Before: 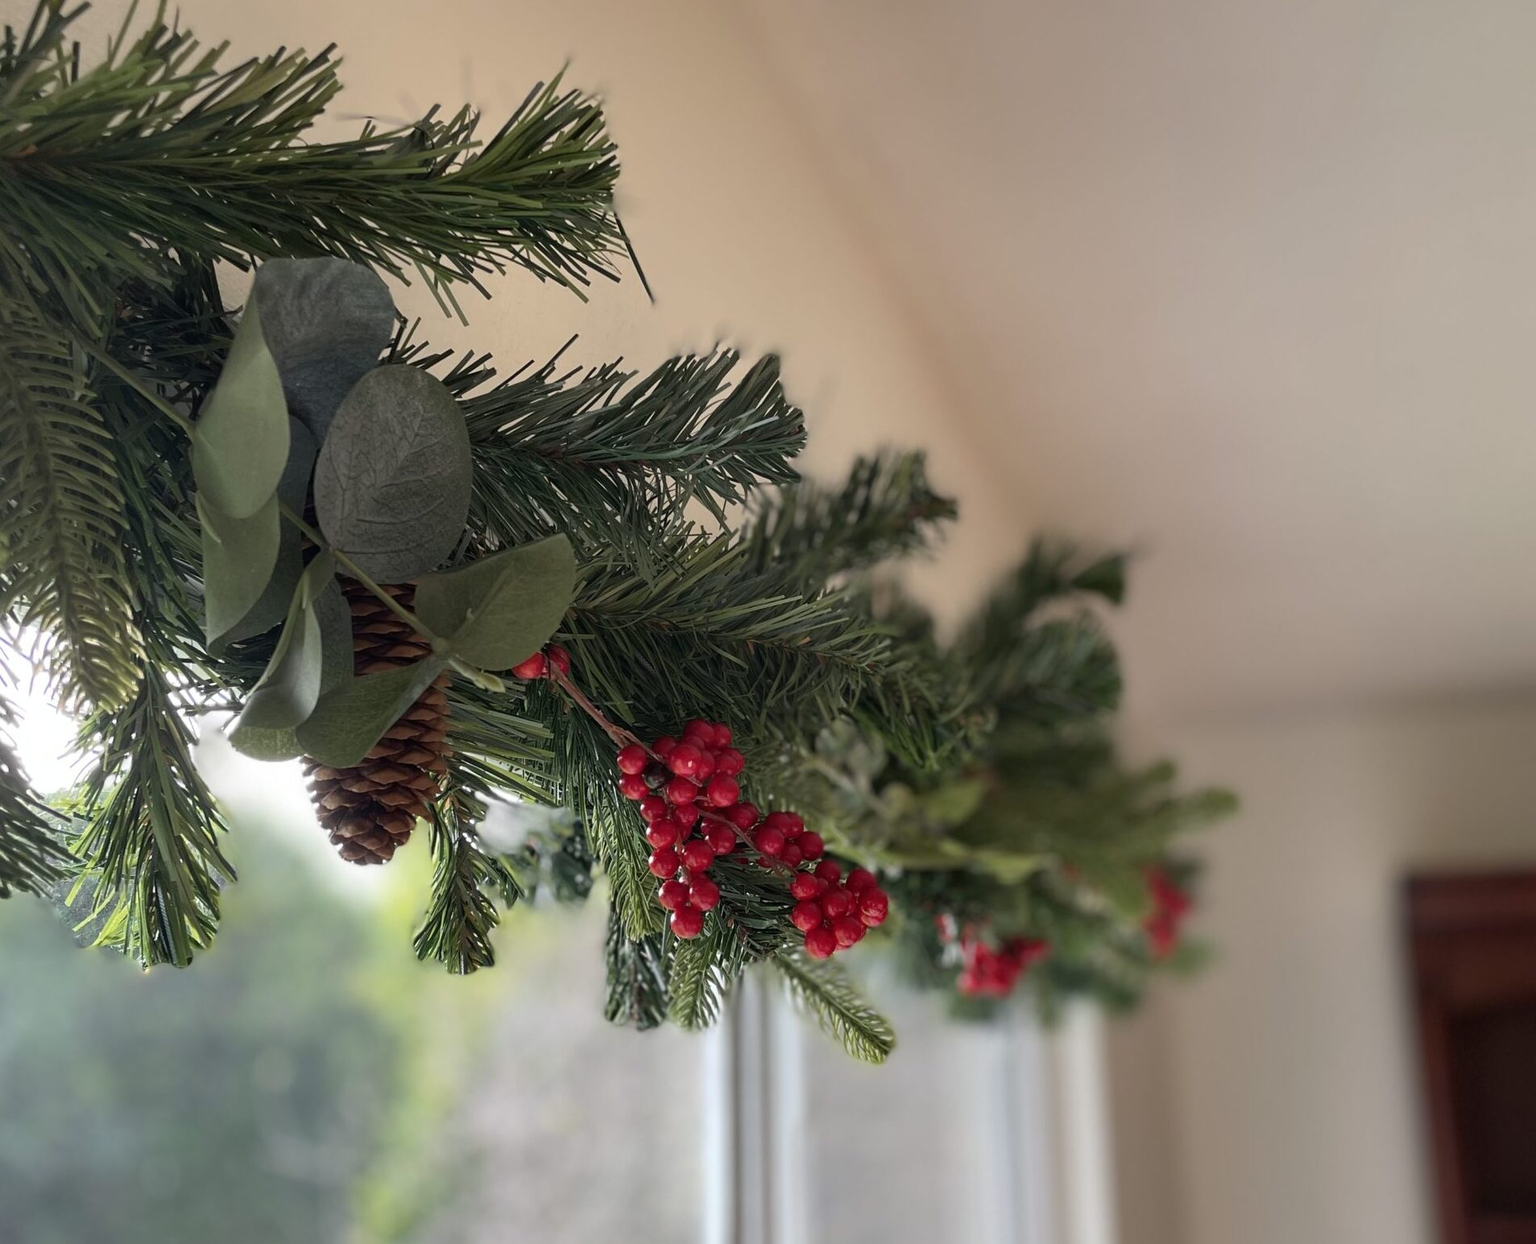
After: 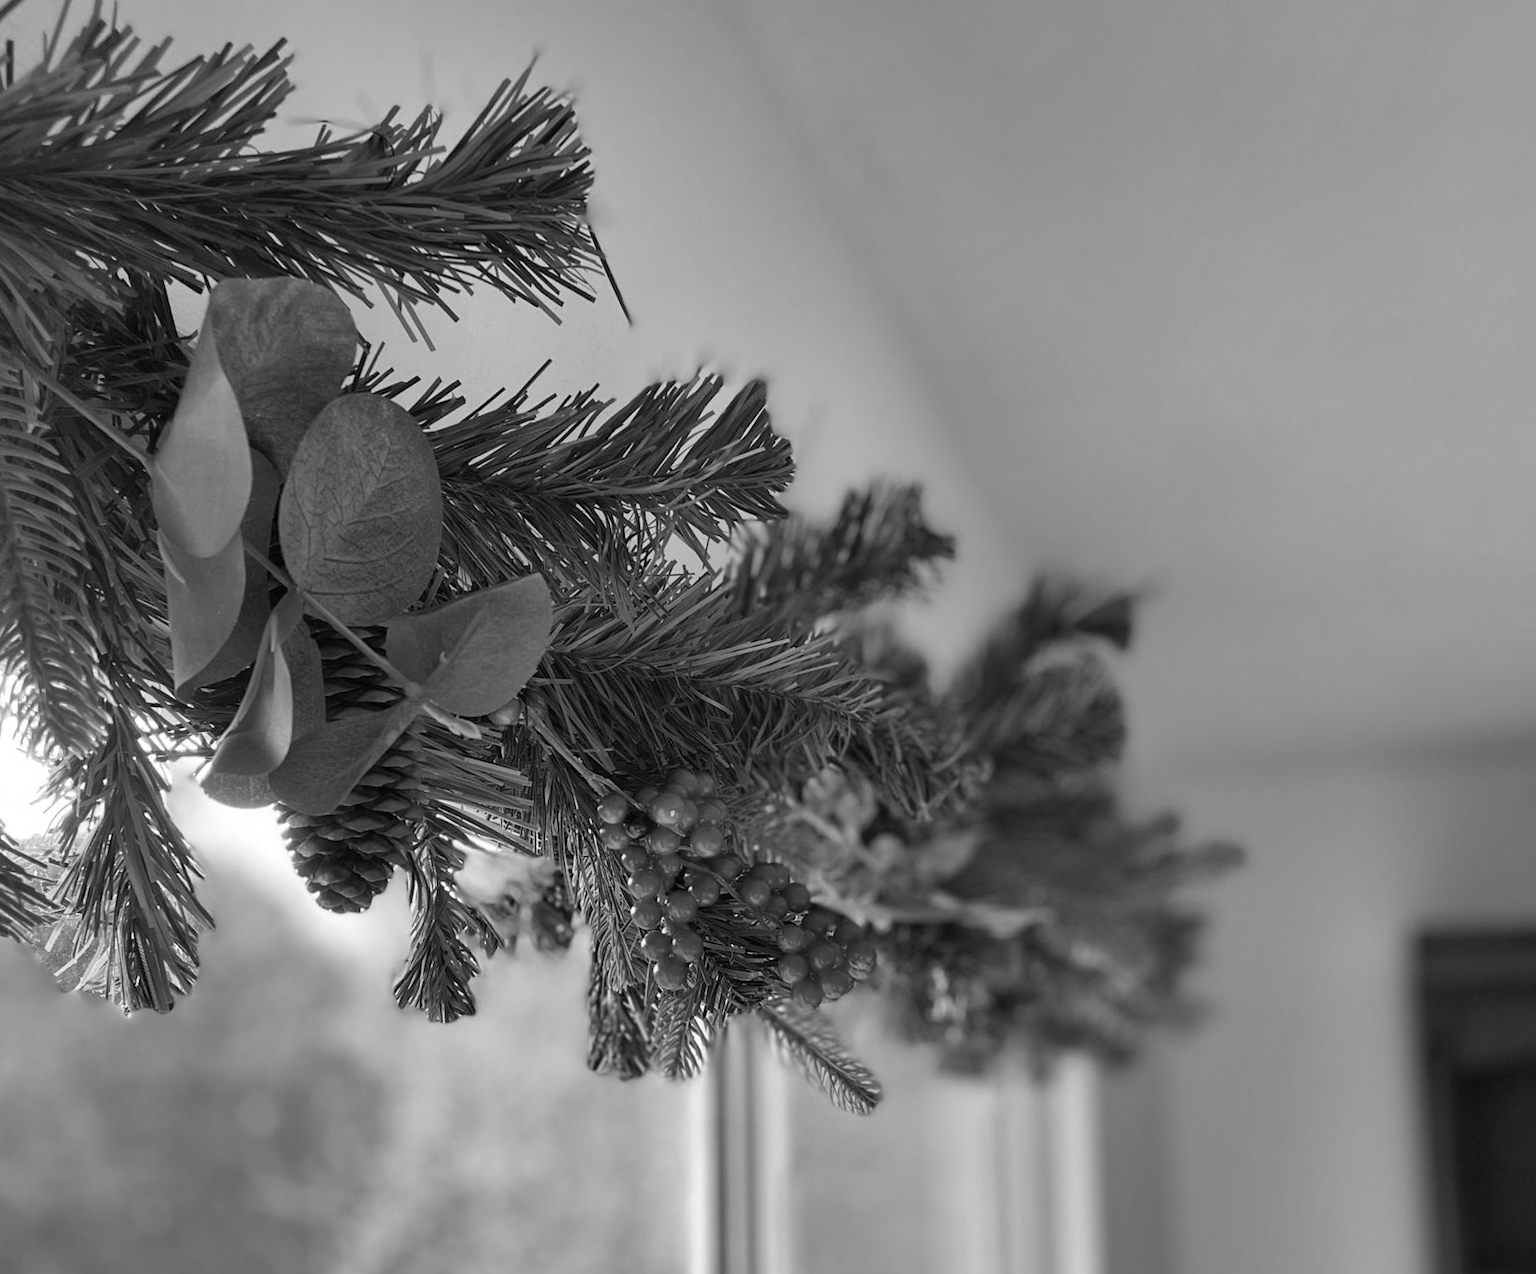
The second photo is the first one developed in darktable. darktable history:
shadows and highlights: soften with gaussian
monochrome: on, module defaults
rotate and perspective: rotation 0.074°, lens shift (vertical) 0.096, lens shift (horizontal) -0.041, crop left 0.043, crop right 0.952, crop top 0.024, crop bottom 0.979
